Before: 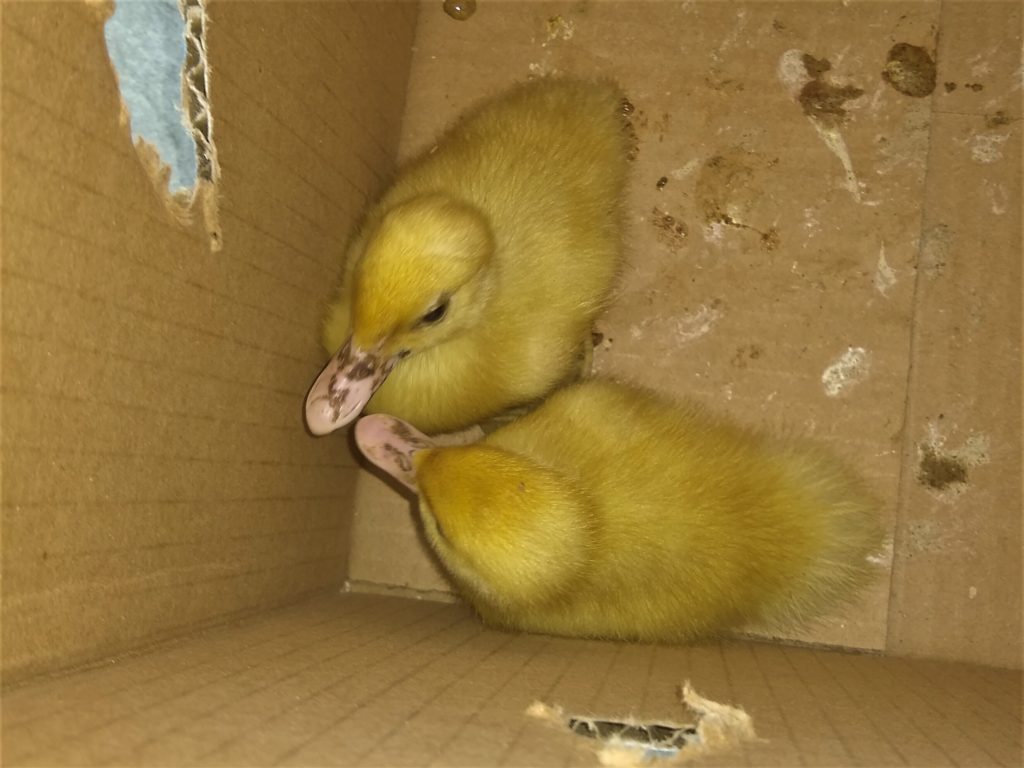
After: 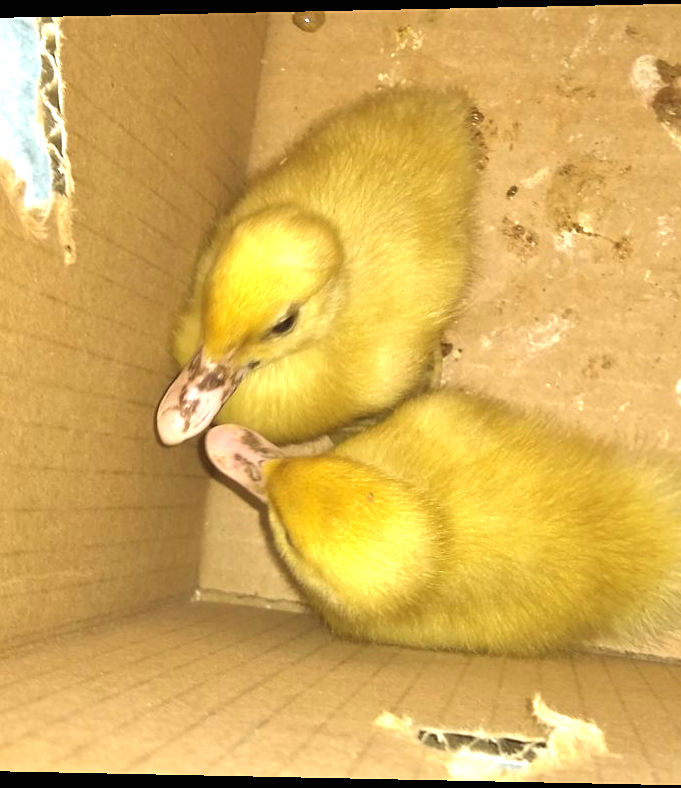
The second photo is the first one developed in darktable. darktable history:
exposure: black level correction 0, exposure 1.3 EV, compensate exposure bias true, compensate highlight preservation false
rotate and perspective: lens shift (horizontal) -0.055, automatic cropping off
crop and rotate: left 13.409%, right 19.924%
